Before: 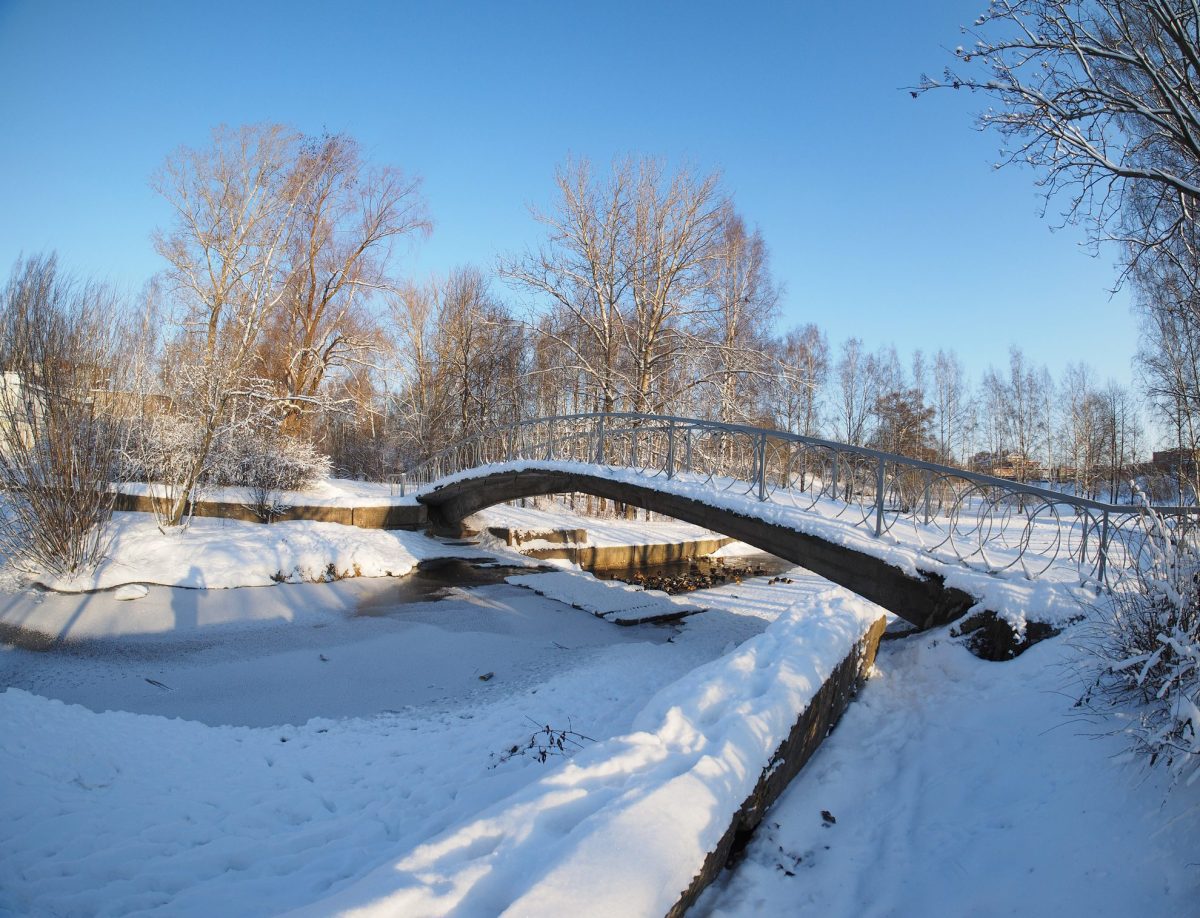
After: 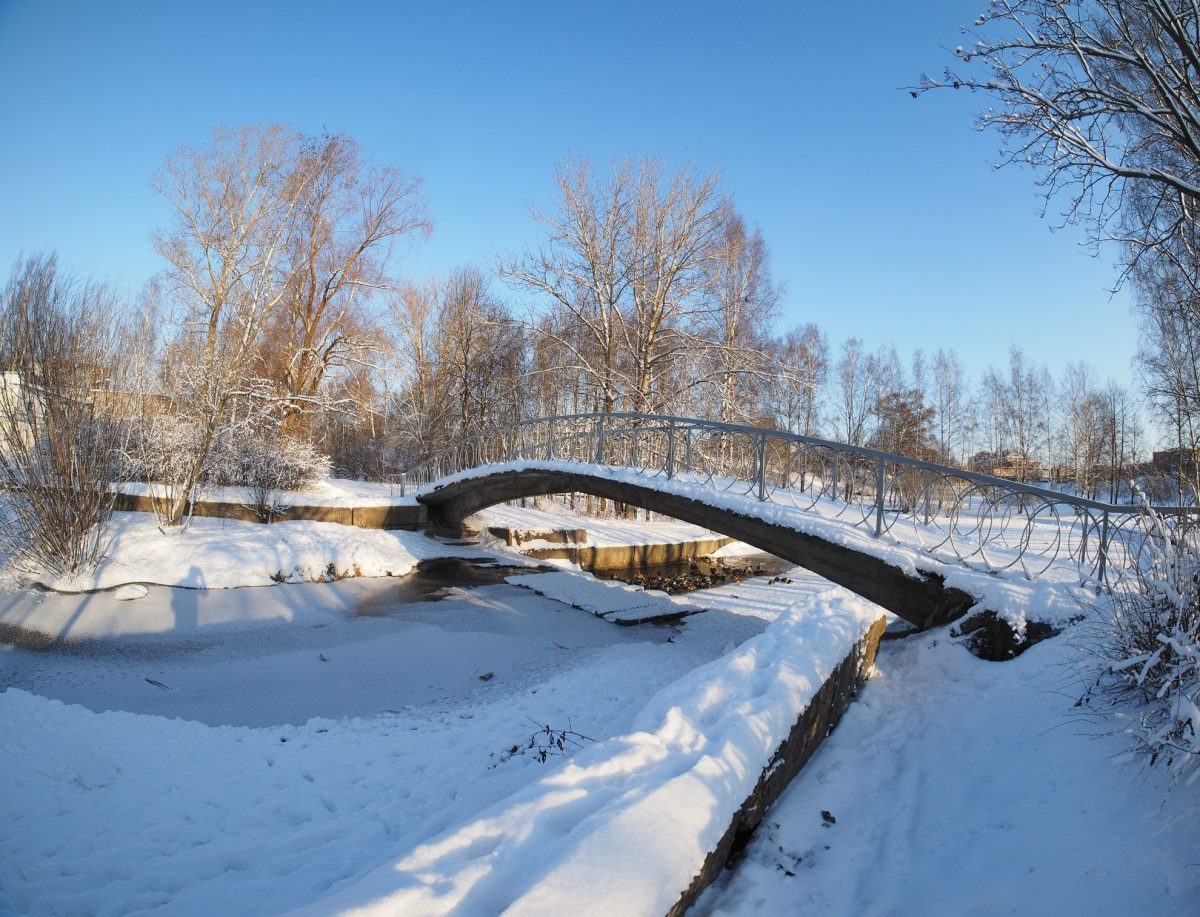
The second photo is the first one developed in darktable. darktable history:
crop: bottom 0.071%
